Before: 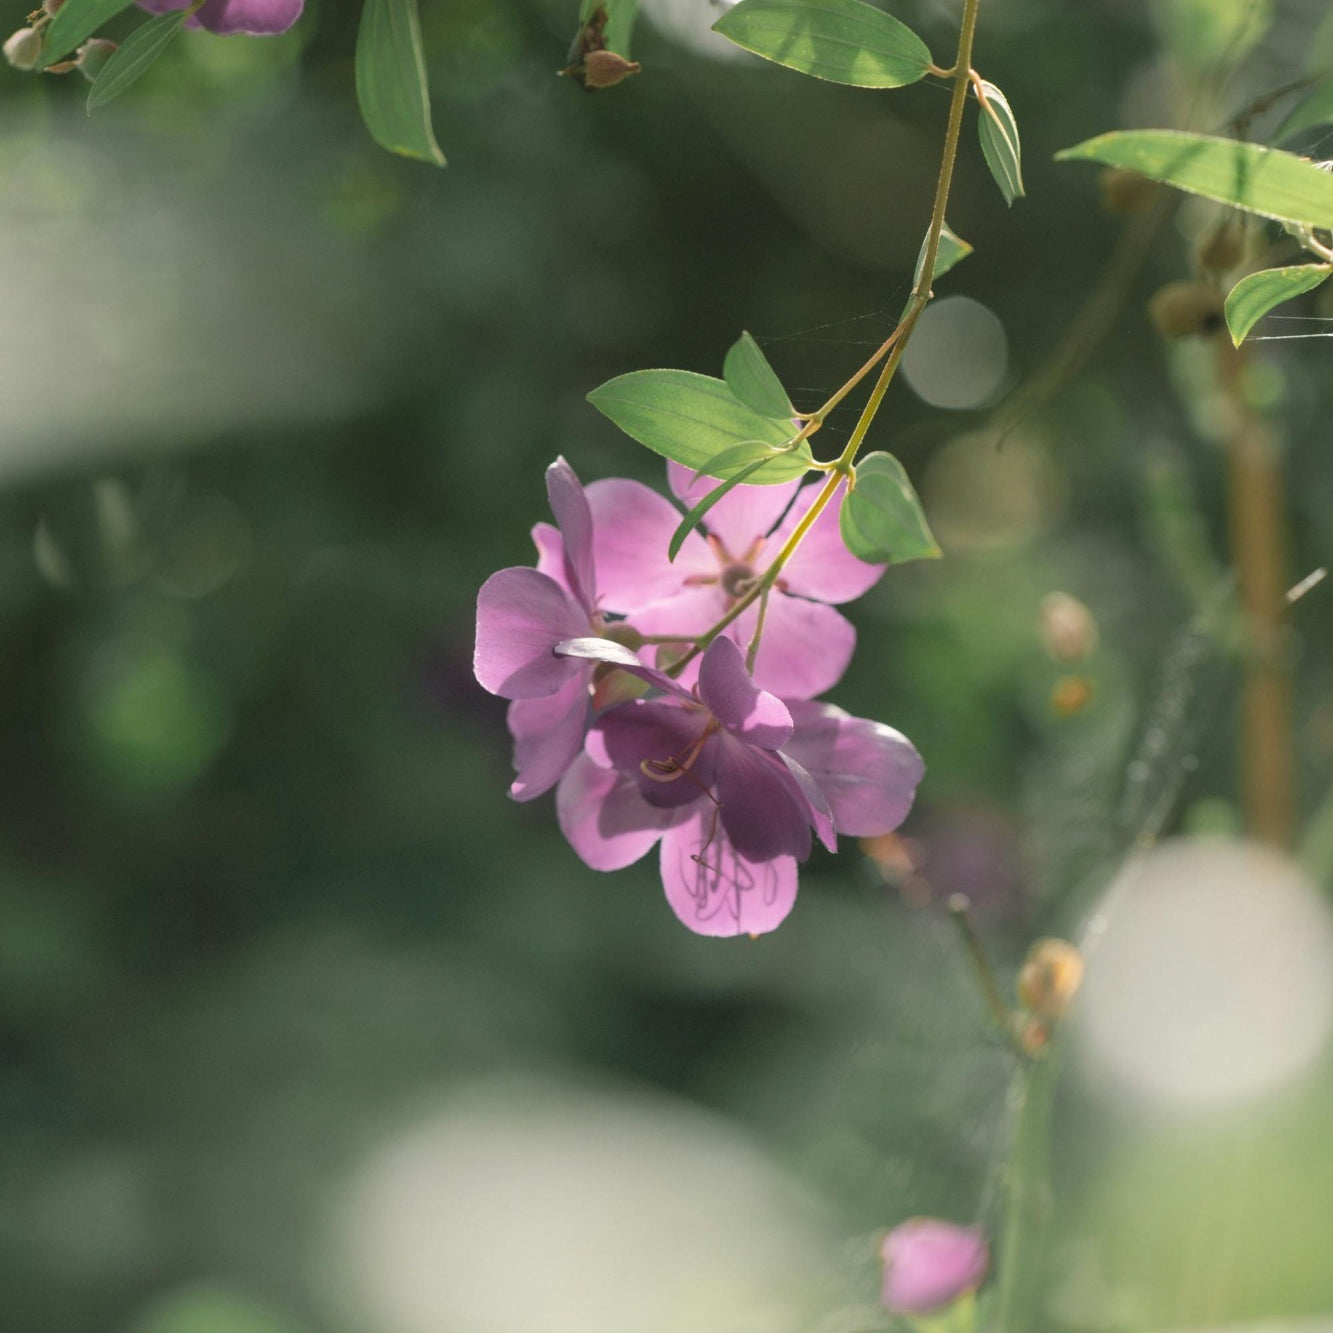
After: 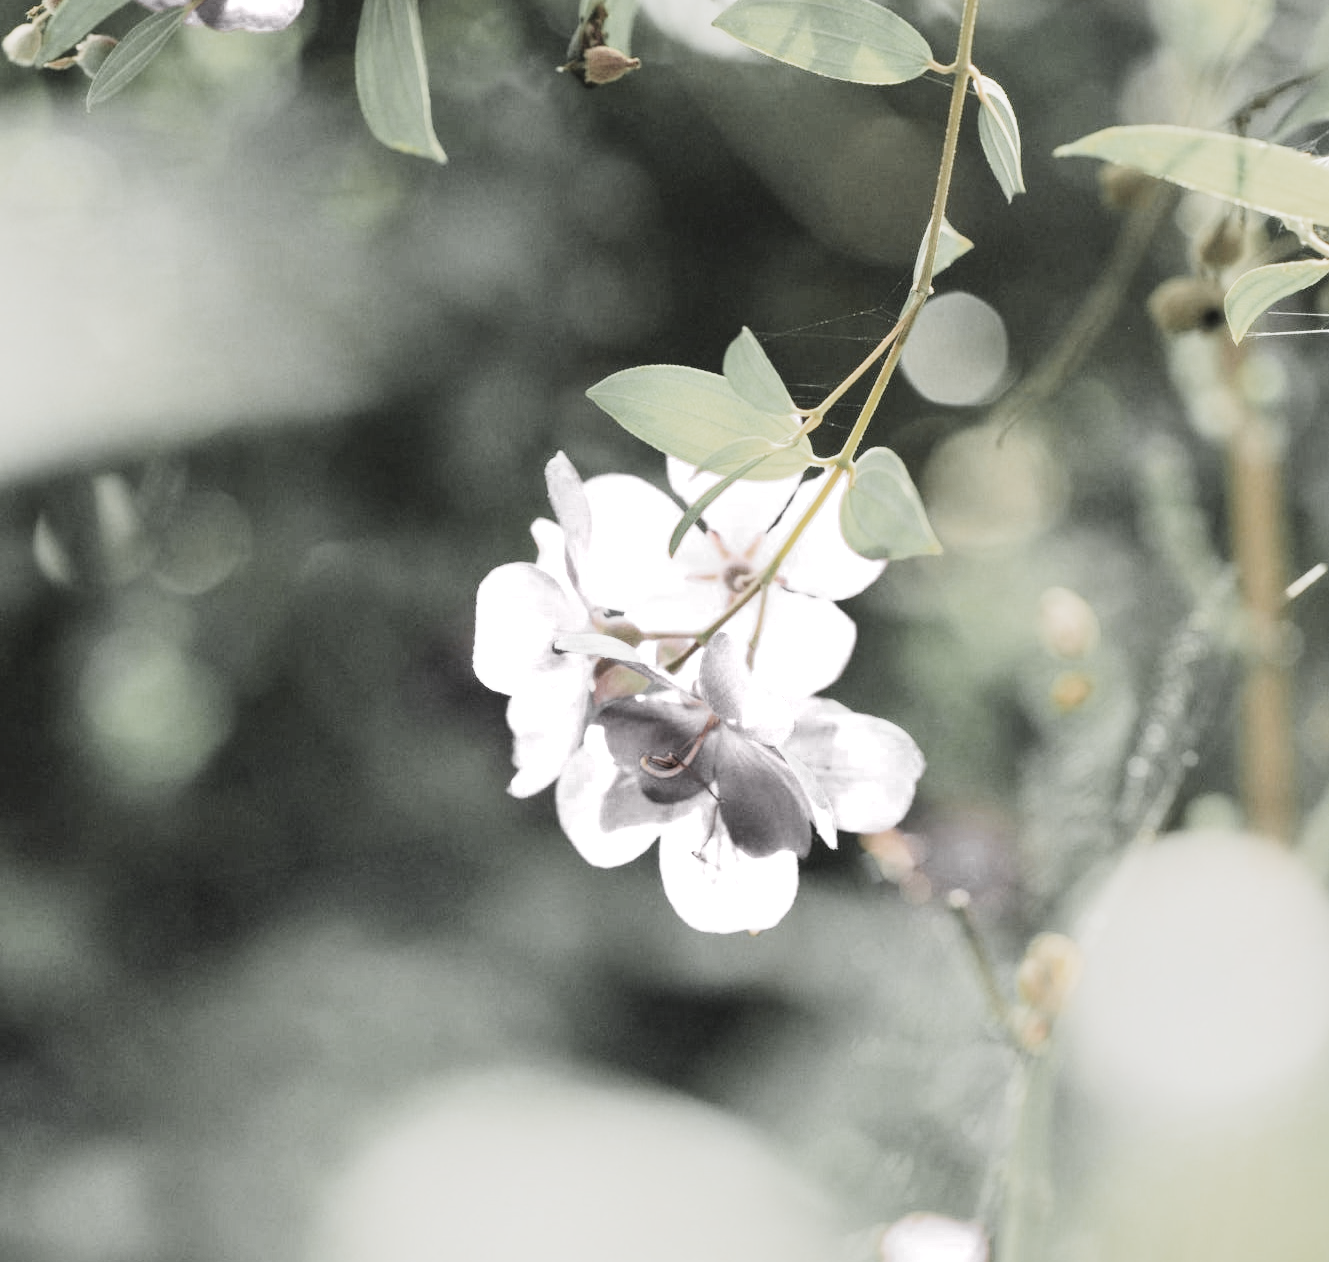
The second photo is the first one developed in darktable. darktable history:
tone curve: curves: ch0 [(0, 0.031) (0.139, 0.084) (0.311, 0.278) (0.495, 0.544) (0.718, 0.816) (0.841, 0.909) (1, 0.967)]; ch1 [(0, 0) (0.272, 0.249) (0.388, 0.385) (0.479, 0.456) (0.495, 0.497) (0.538, 0.55) (0.578, 0.595) (0.707, 0.778) (1, 1)]; ch2 [(0, 0) (0.125, 0.089) (0.353, 0.329) (0.443, 0.408) (0.502, 0.495) (0.56, 0.553) (0.608, 0.631) (1, 1)], preserve colors none
shadows and highlights: shadows 48.51, highlights -42.47, soften with gaussian
color zones: curves: ch0 [(0, 0.613) (0.01, 0.613) (0.245, 0.448) (0.498, 0.529) (0.642, 0.665) (0.879, 0.777) (0.99, 0.613)]; ch1 [(0, 0.035) (0.121, 0.189) (0.259, 0.197) (0.415, 0.061) (0.589, 0.022) (0.732, 0.022) (0.857, 0.026) (0.991, 0.053)]
tone equalizer: -7 EV 0.147 EV, -6 EV 0.592 EV, -5 EV 1.11 EV, -4 EV 1.3 EV, -3 EV 1.17 EV, -2 EV 0.6 EV, -1 EV 0.159 EV, edges refinement/feathering 500, mask exposure compensation -1.57 EV, preserve details no
crop: top 0.301%, right 0.257%, bottom 5.003%
